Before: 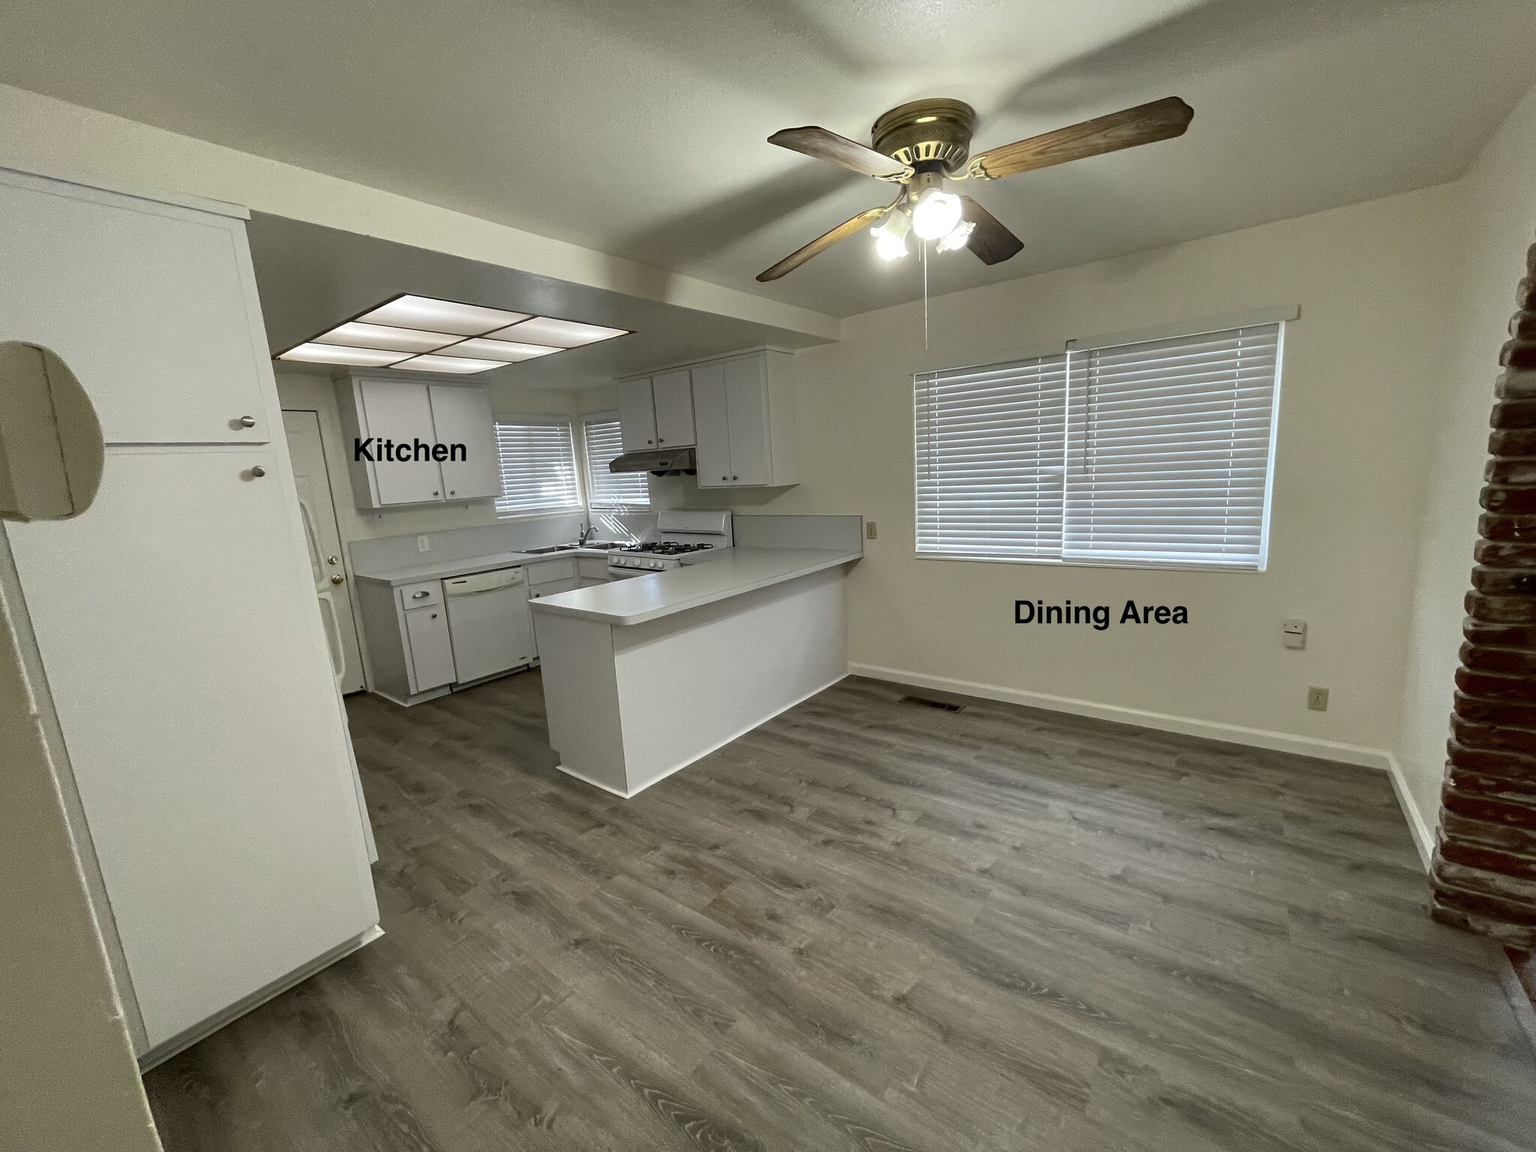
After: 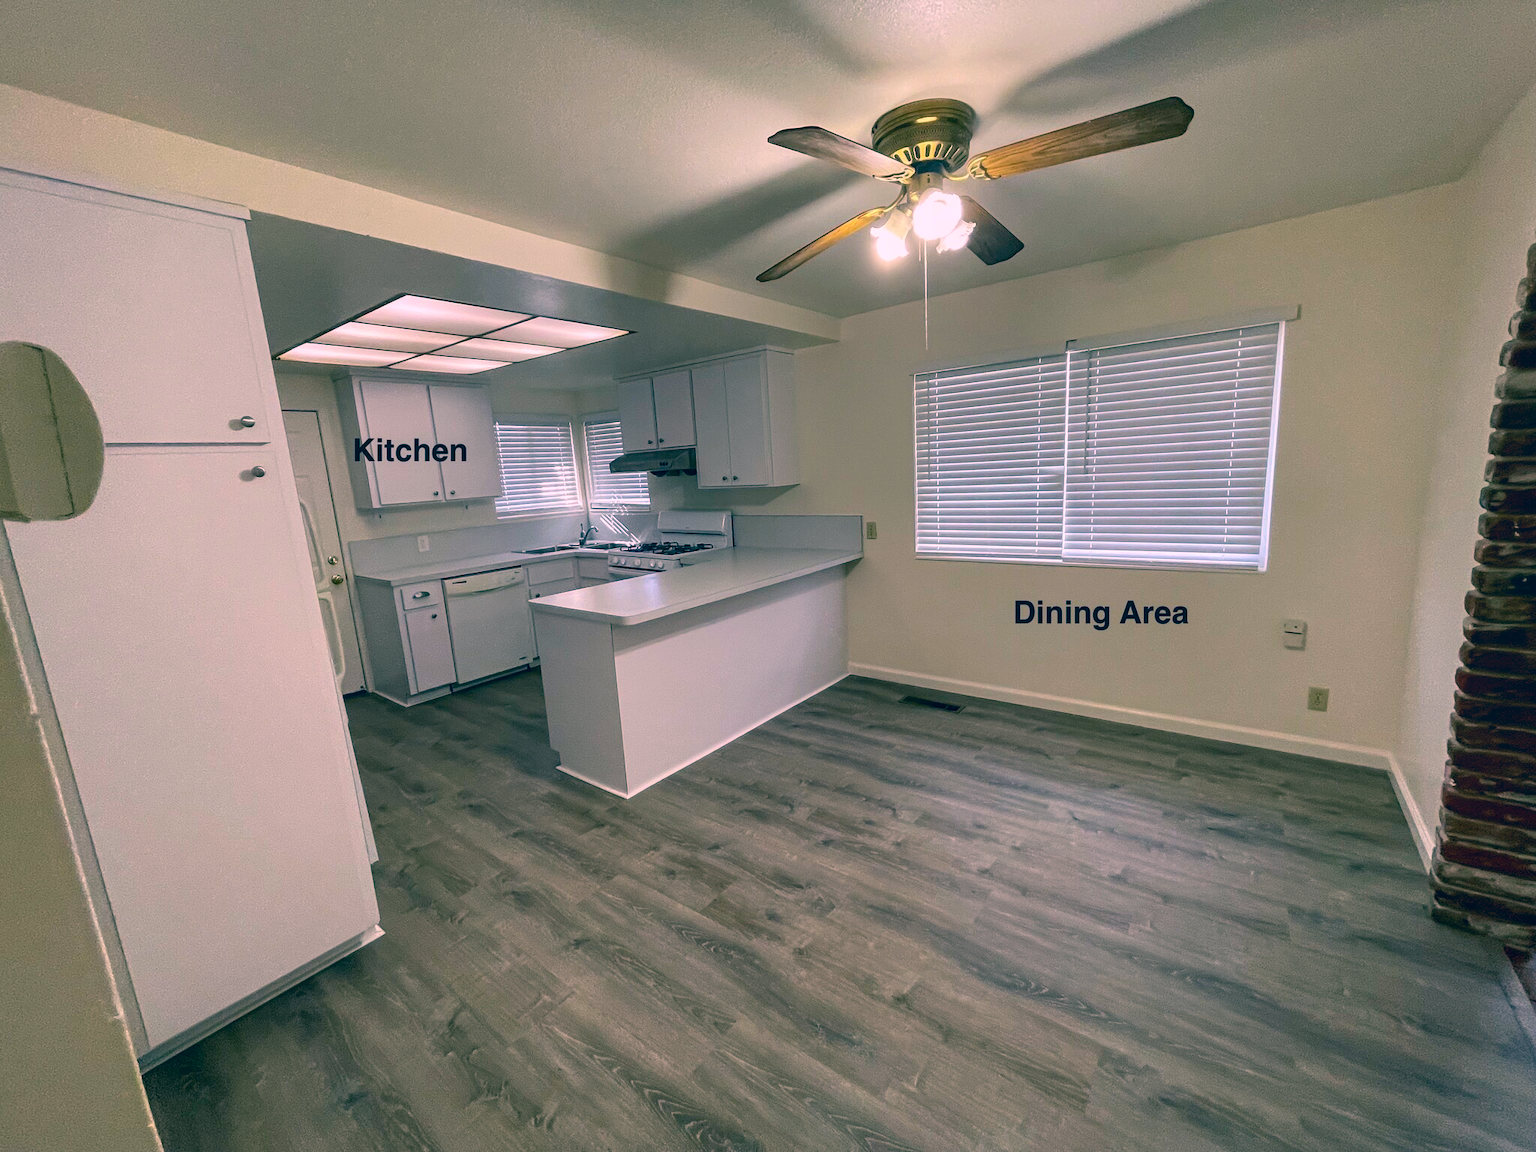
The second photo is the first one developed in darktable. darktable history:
color correction: highlights a* 16.65, highlights b* 0.291, shadows a* -15.24, shadows b* -13.79, saturation 1.47
local contrast: detail 110%
